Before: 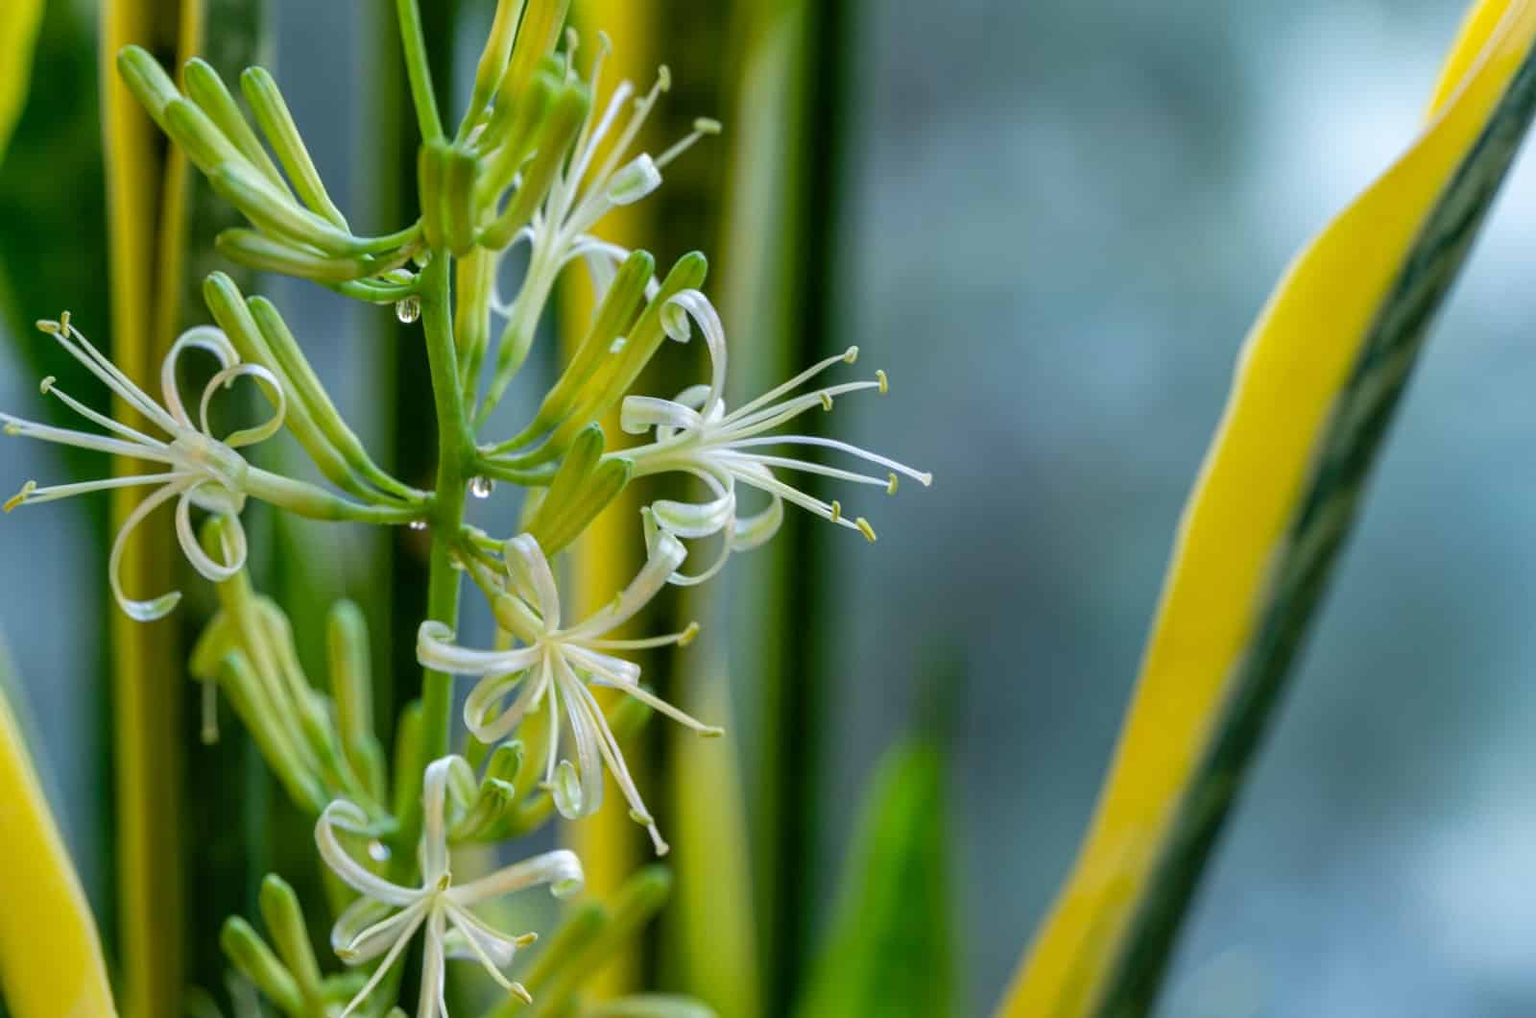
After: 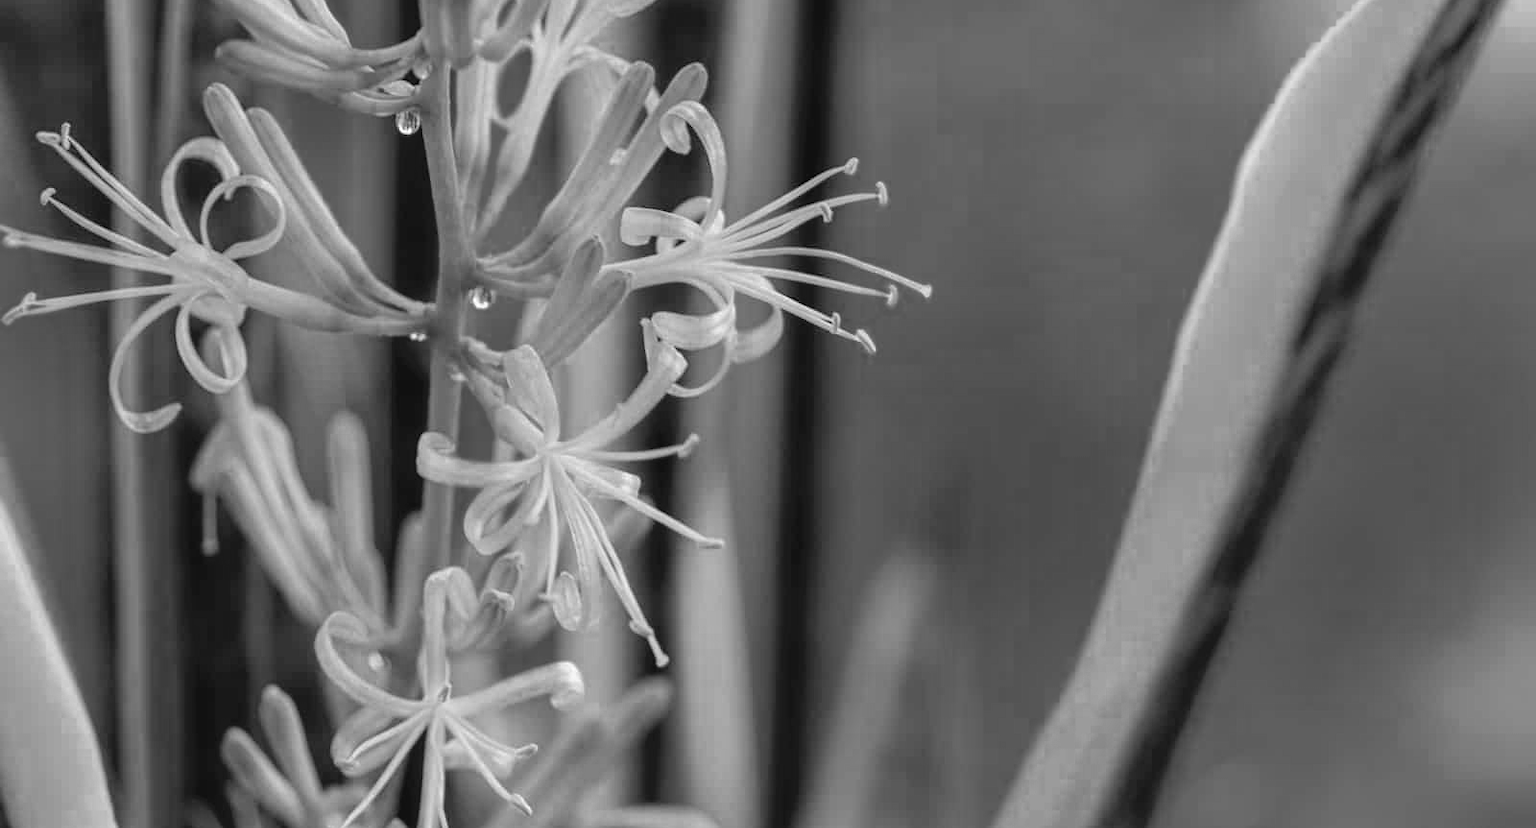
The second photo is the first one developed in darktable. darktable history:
color zones: curves: ch0 [(0.002, 0.589) (0.107, 0.484) (0.146, 0.249) (0.217, 0.352) (0.309, 0.525) (0.39, 0.404) (0.455, 0.169) (0.597, 0.055) (0.724, 0.212) (0.775, 0.691) (0.869, 0.571) (1, 0.587)]; ch1 [(0, 0) (0.143, 0) (0.286, 0) (0.429, 0) (0.571, 0) (0.714, 0) (0.857, 0)]
color balance: lift [1, 1.015, 0.987, 0.985], gamma [1, 0.959, 1.042, 0.958], gain [0.927, 0.938, 1.072, 0.928], contrast 1.5%
crop and rotate: top 18.507%
white balance: red 1.029, blue 0.92
